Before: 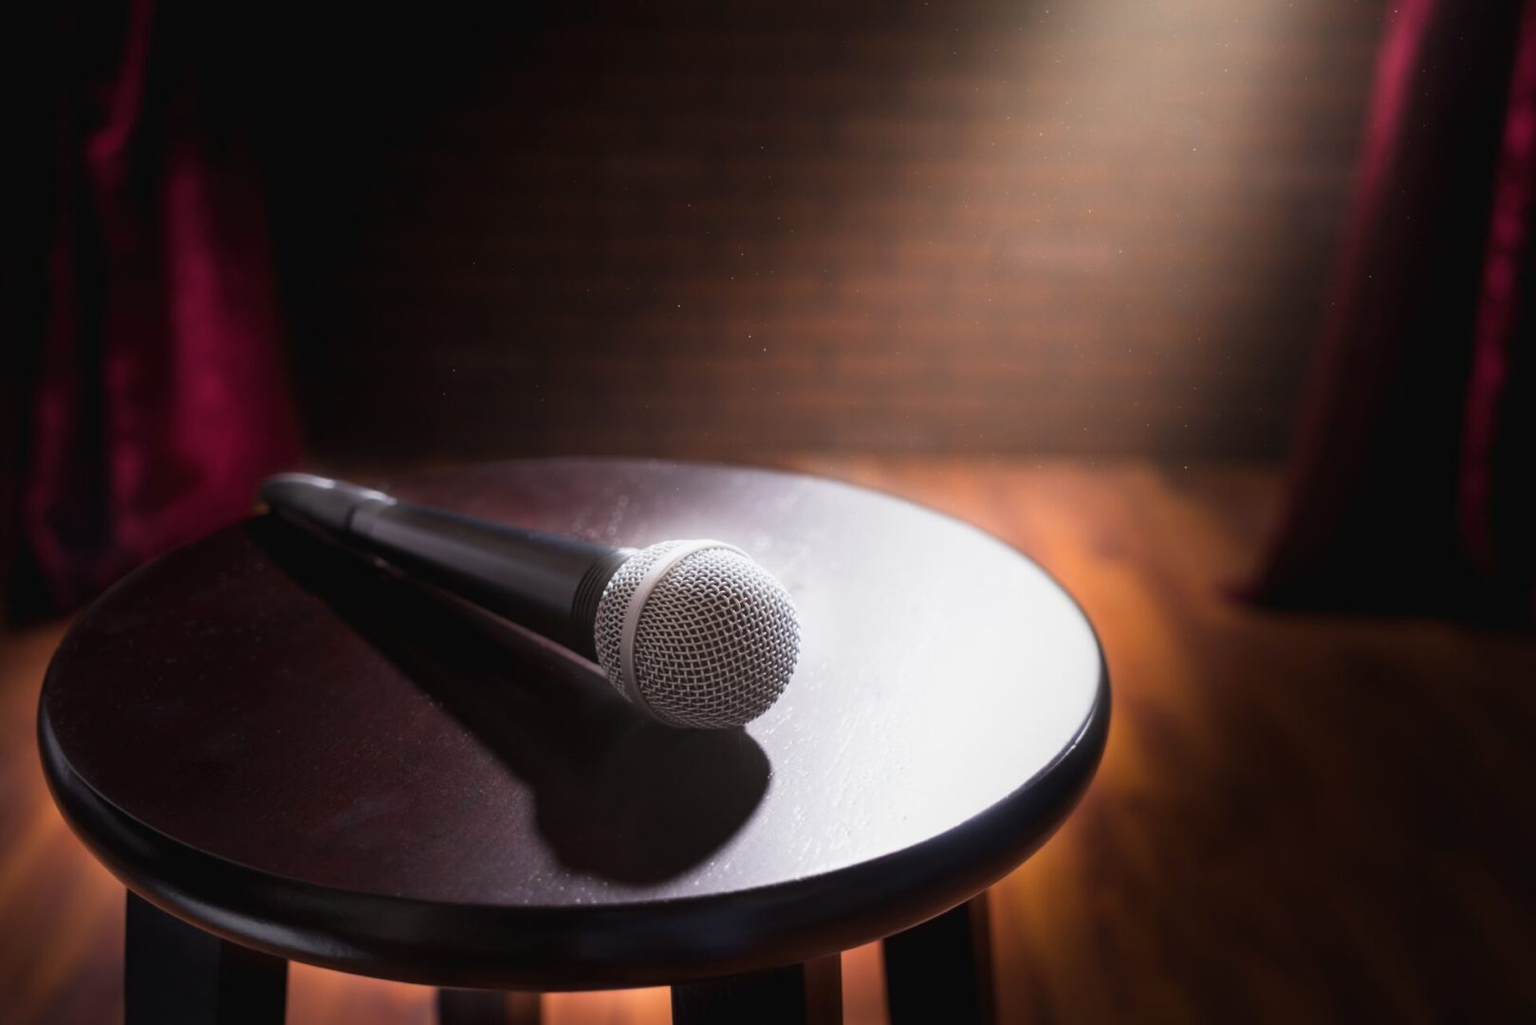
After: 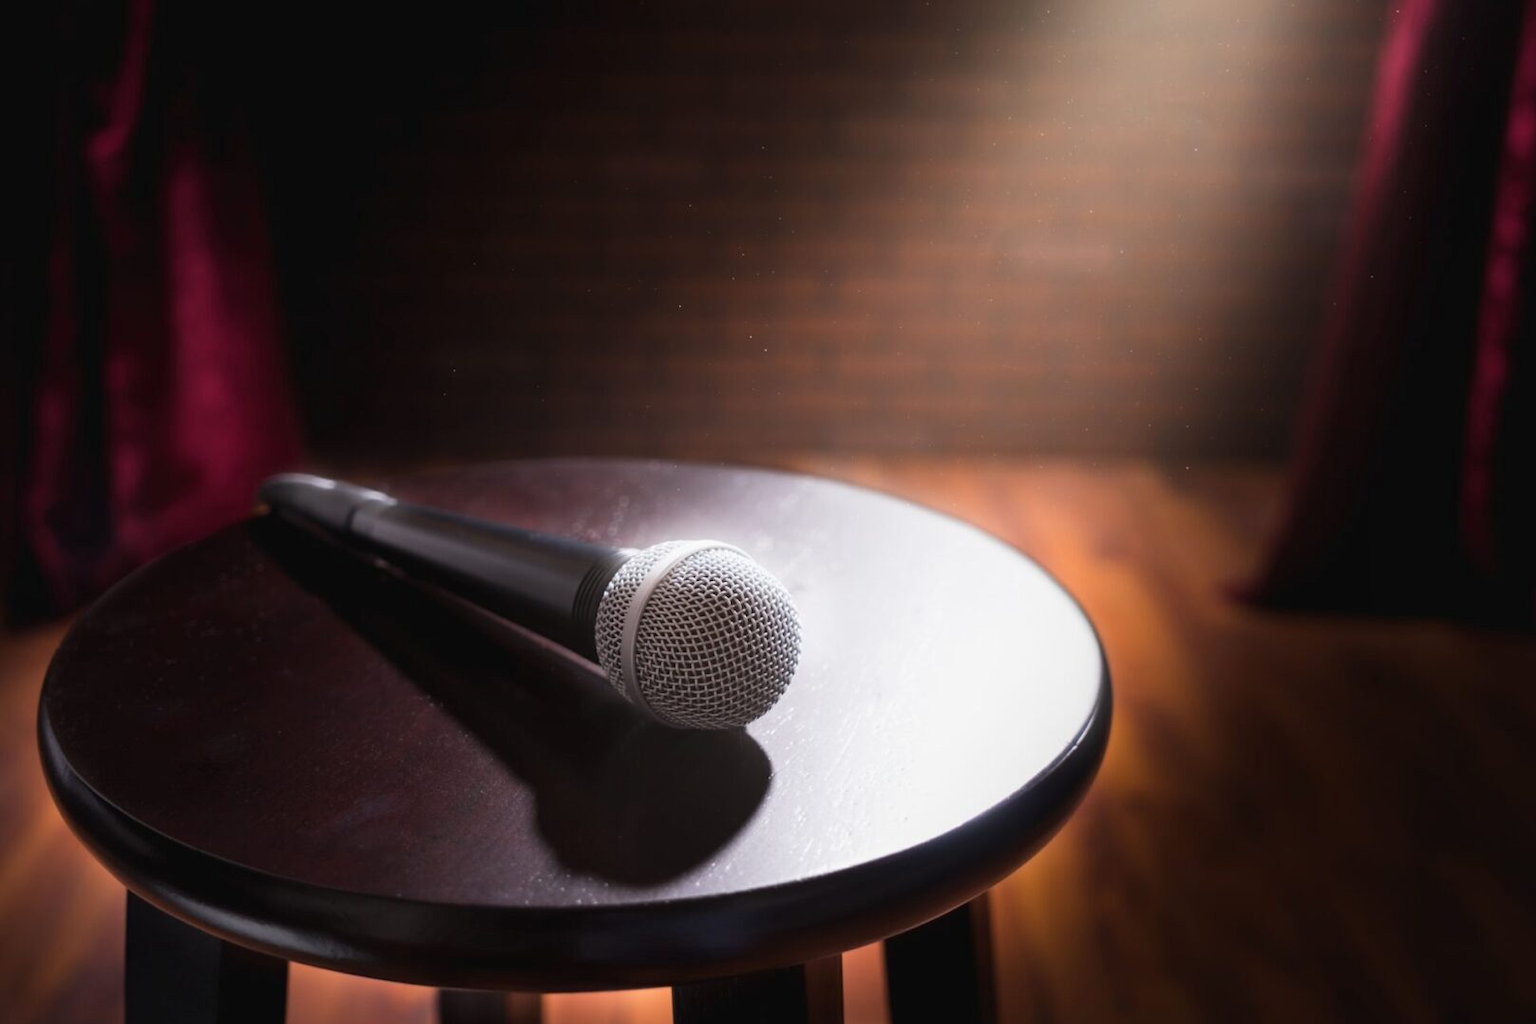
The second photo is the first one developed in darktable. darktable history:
shadows and highlights: shadows 12, white point adjustment 1.2, highlights -0.36, soften with gaussian
crop: top 0.05%, bottom 0.098%
